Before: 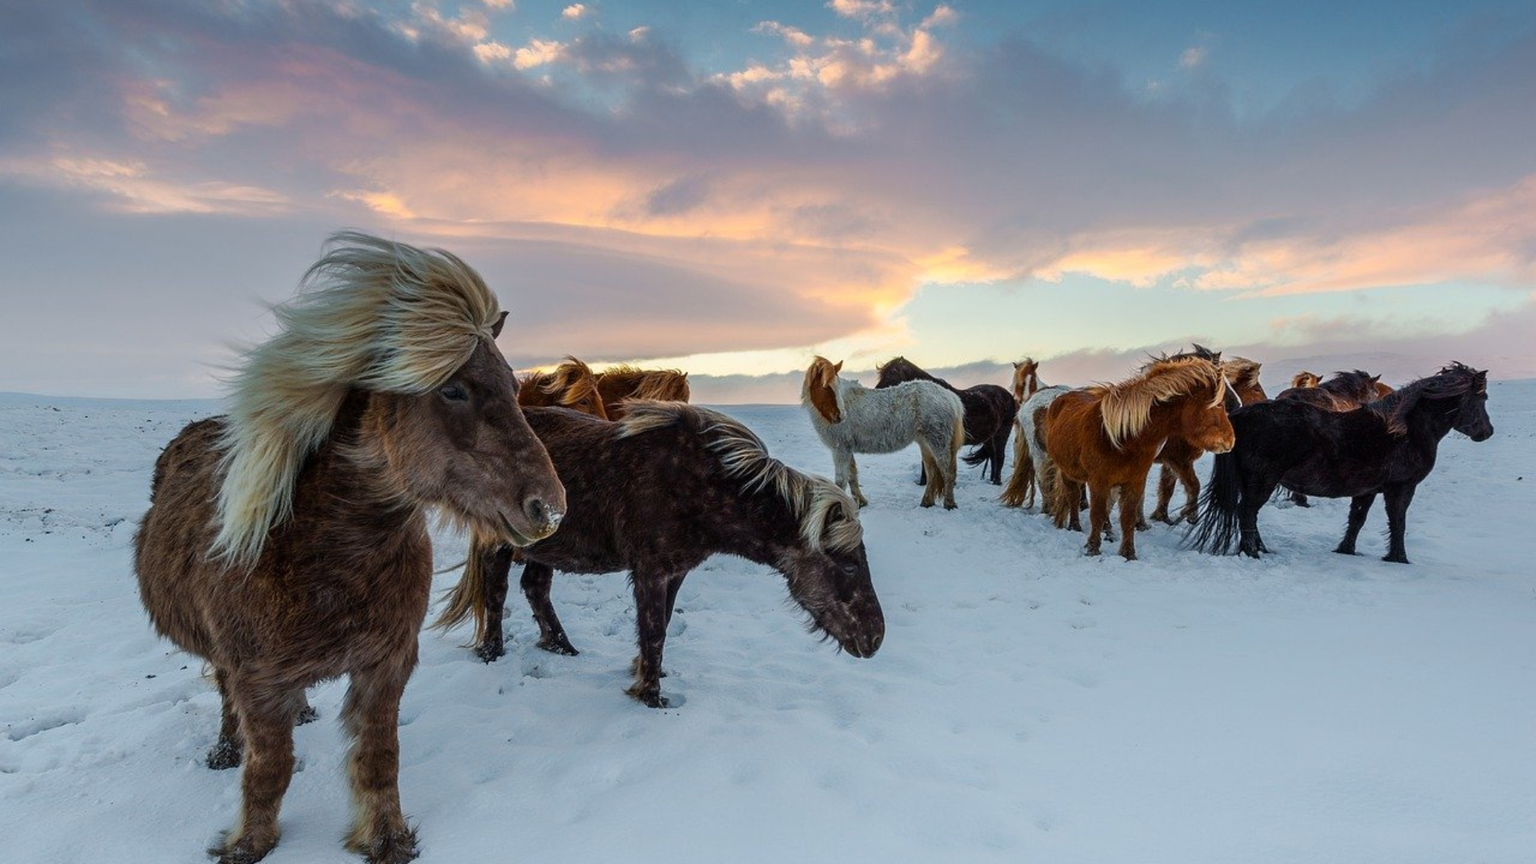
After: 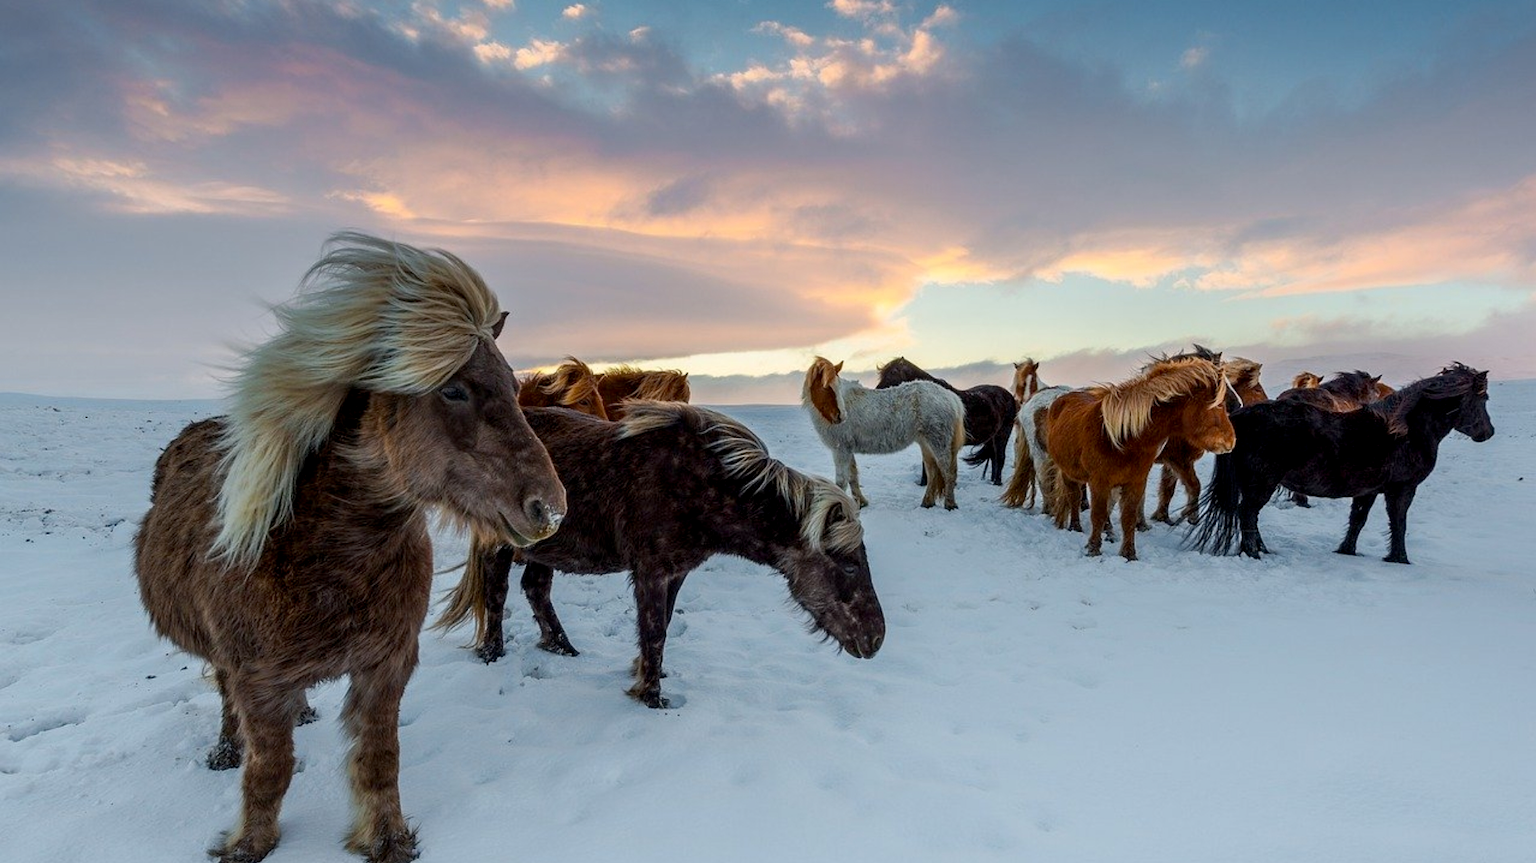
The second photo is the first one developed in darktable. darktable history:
exposure: black level correction 0.004, exposure 0.015 EV, compensate highlight preservation false
